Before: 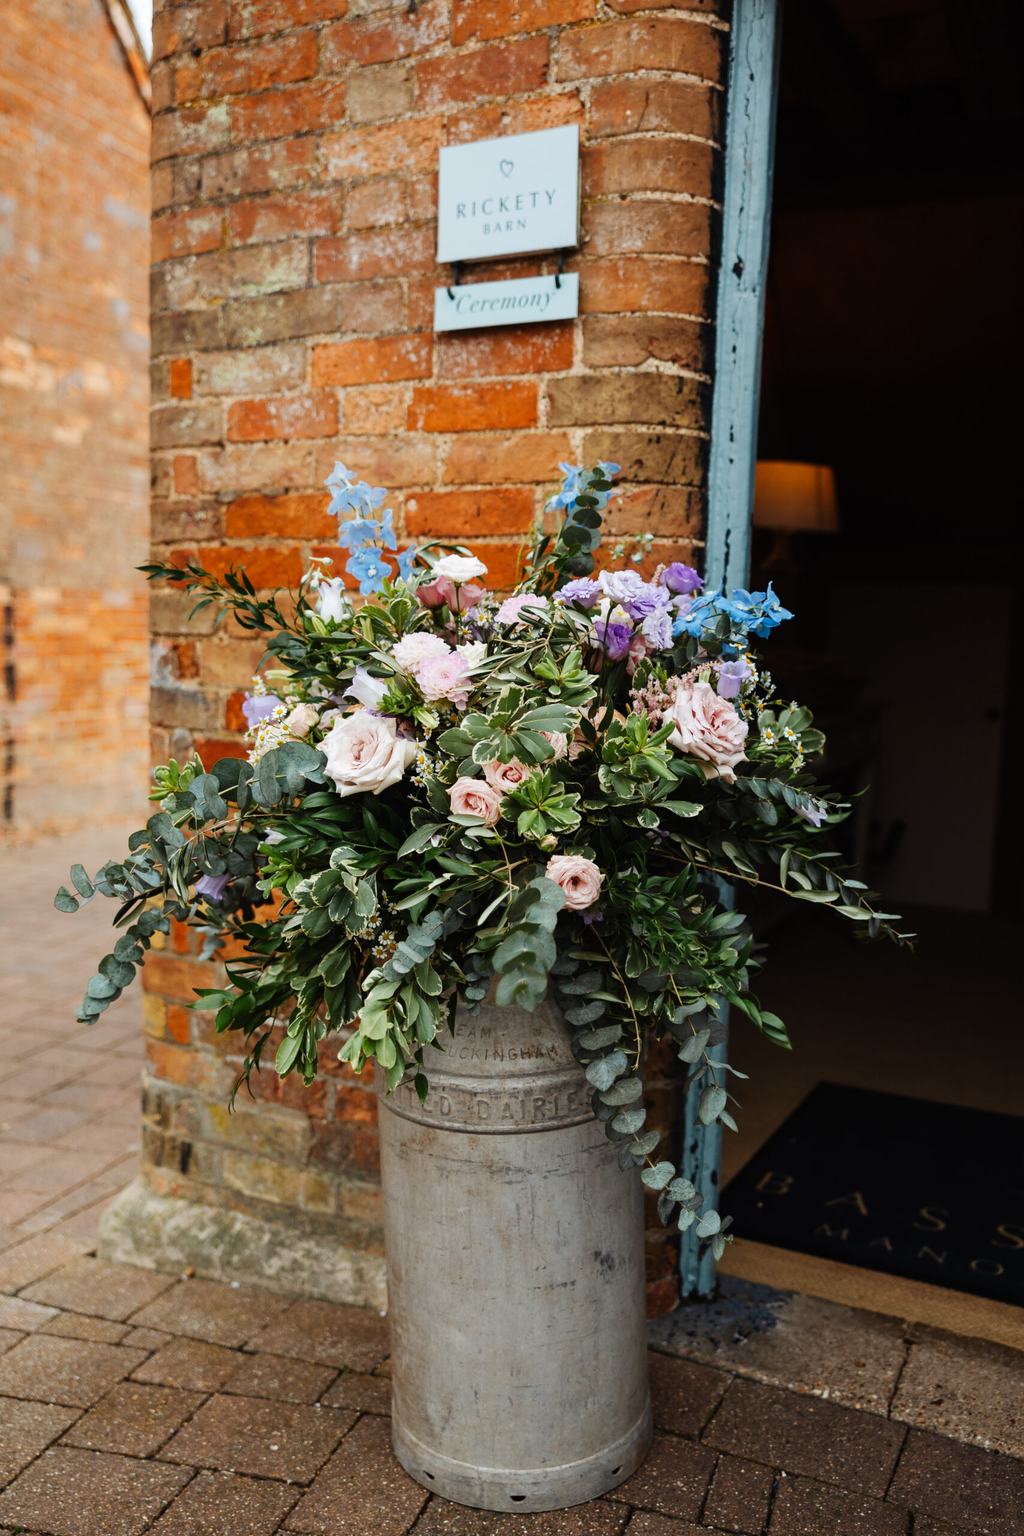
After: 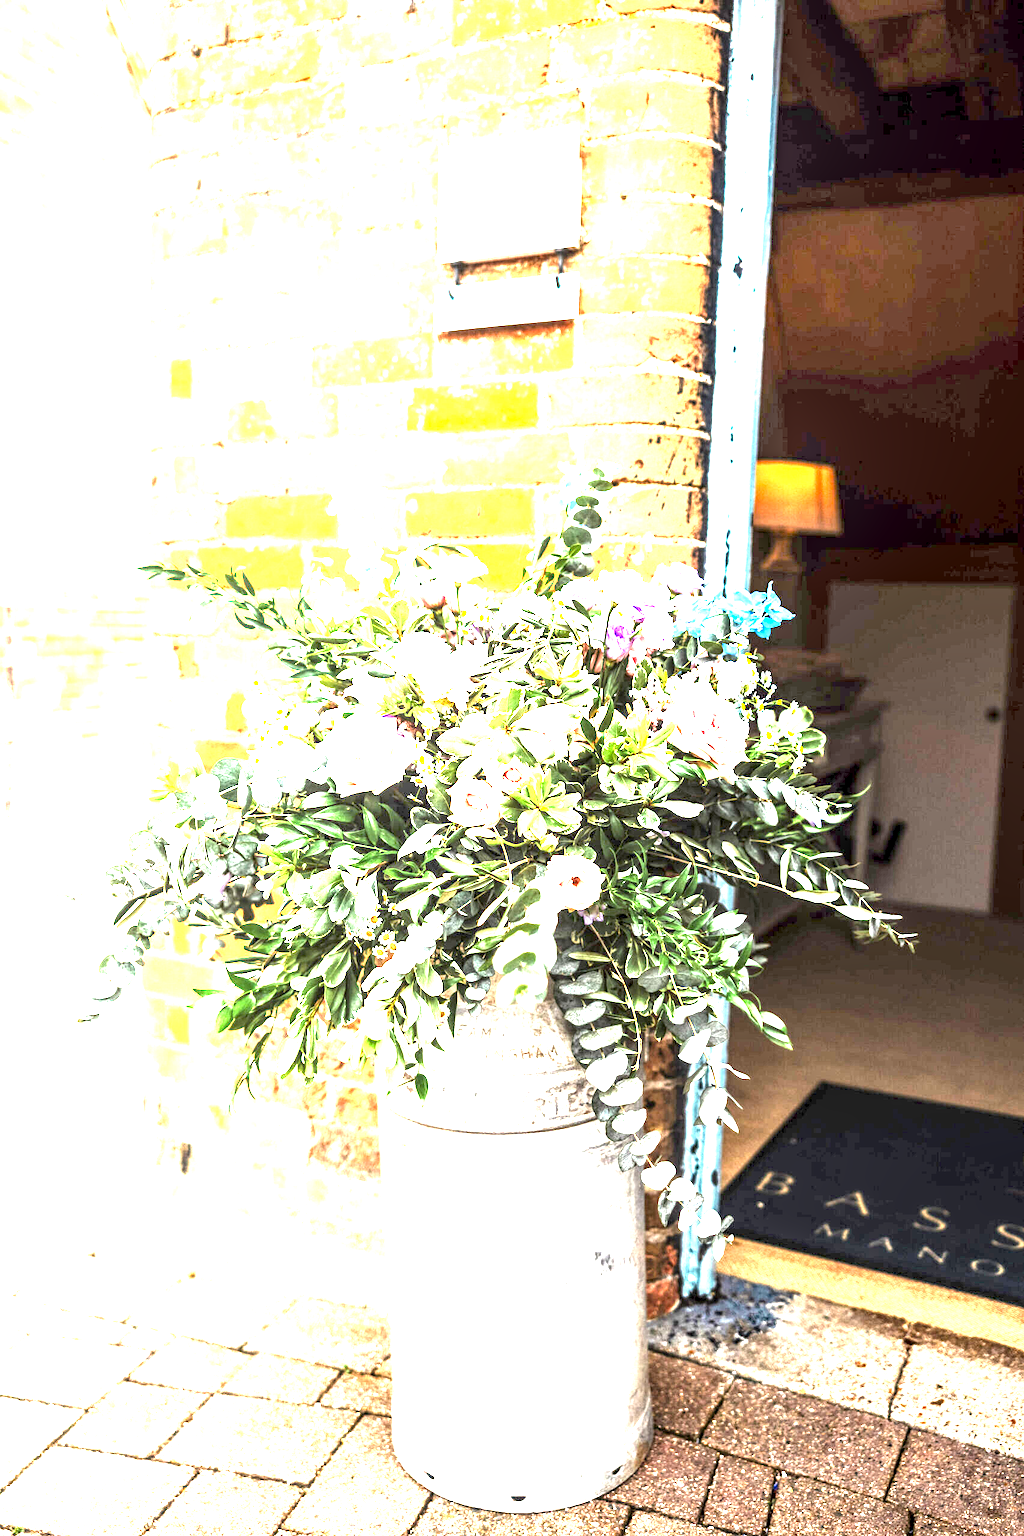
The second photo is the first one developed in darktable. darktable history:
exposure: black level correction 0.001, exposure 2.607 EV, compensate exposure bias true, compensate highlight preservation false
local contrast: highlights 19%, detail 186%
